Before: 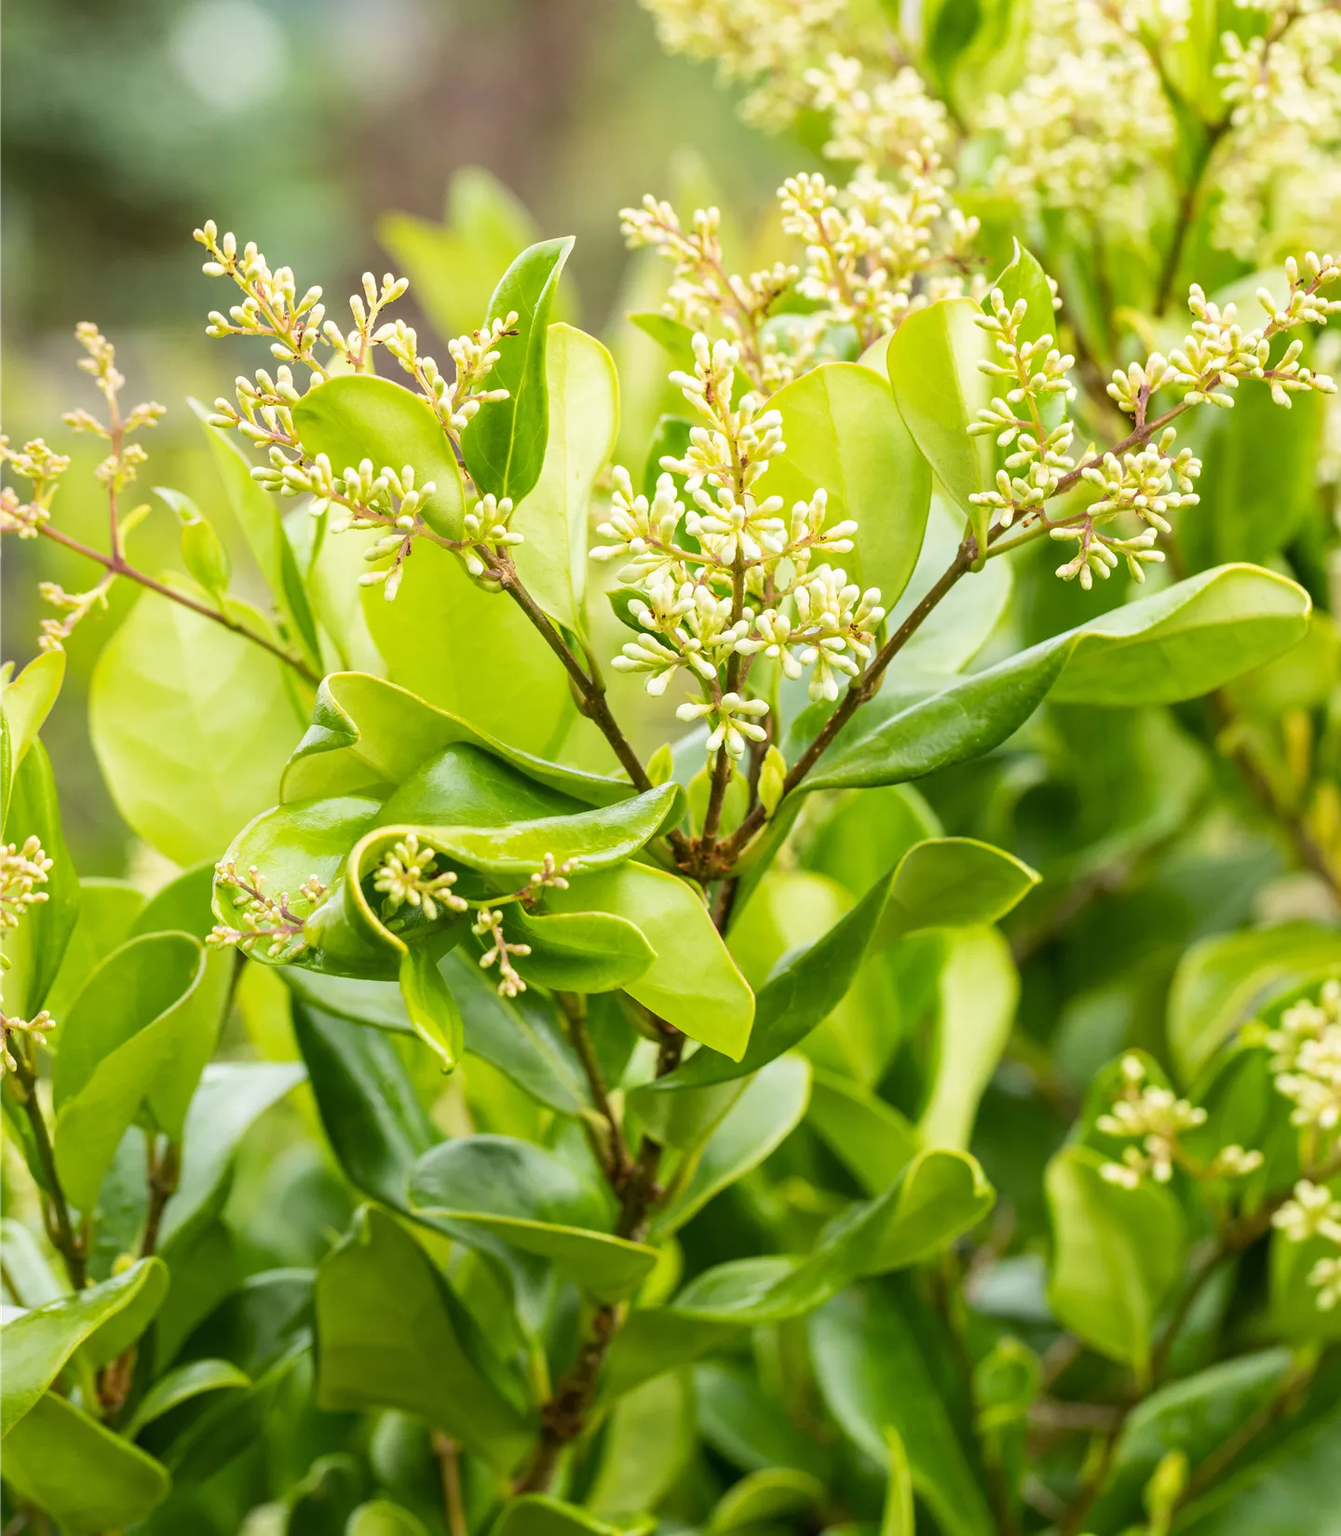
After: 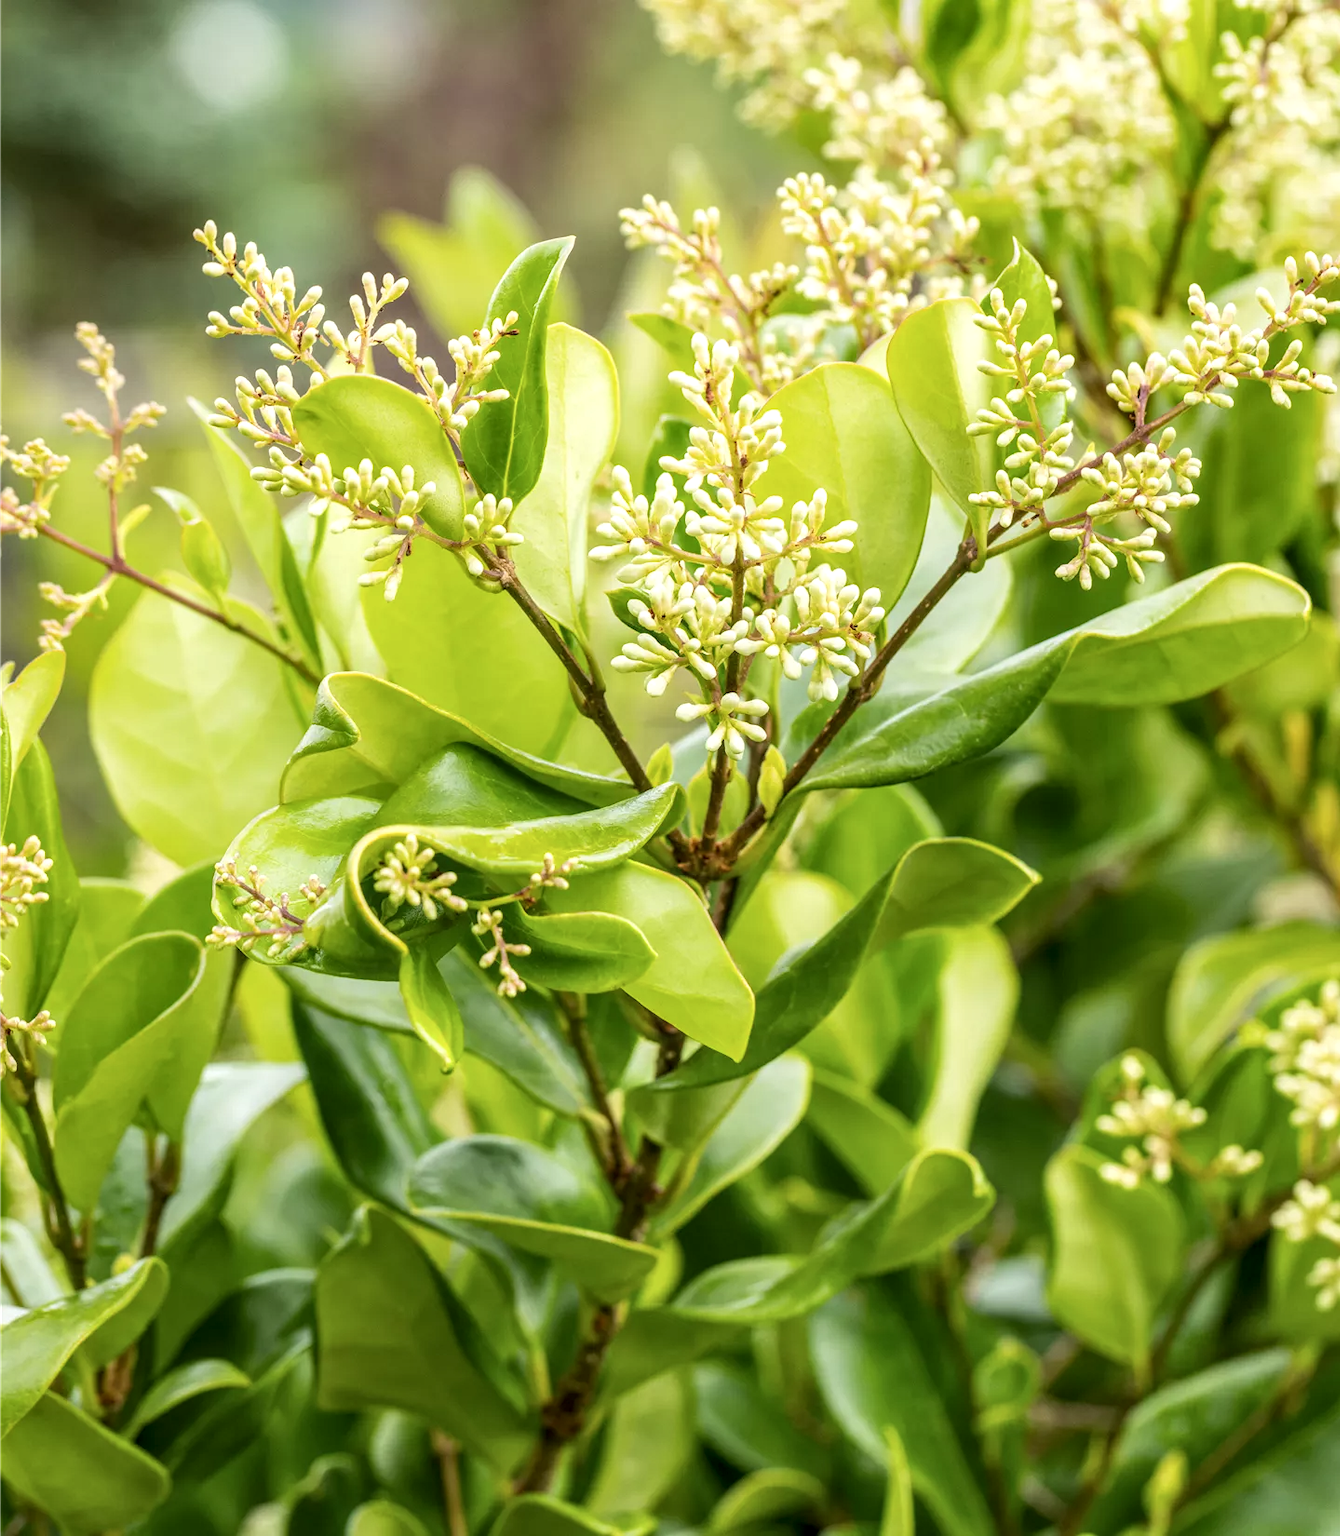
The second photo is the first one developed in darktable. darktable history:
contrast brightness saturation: saturation -0.066
local contrast: detail 130%
